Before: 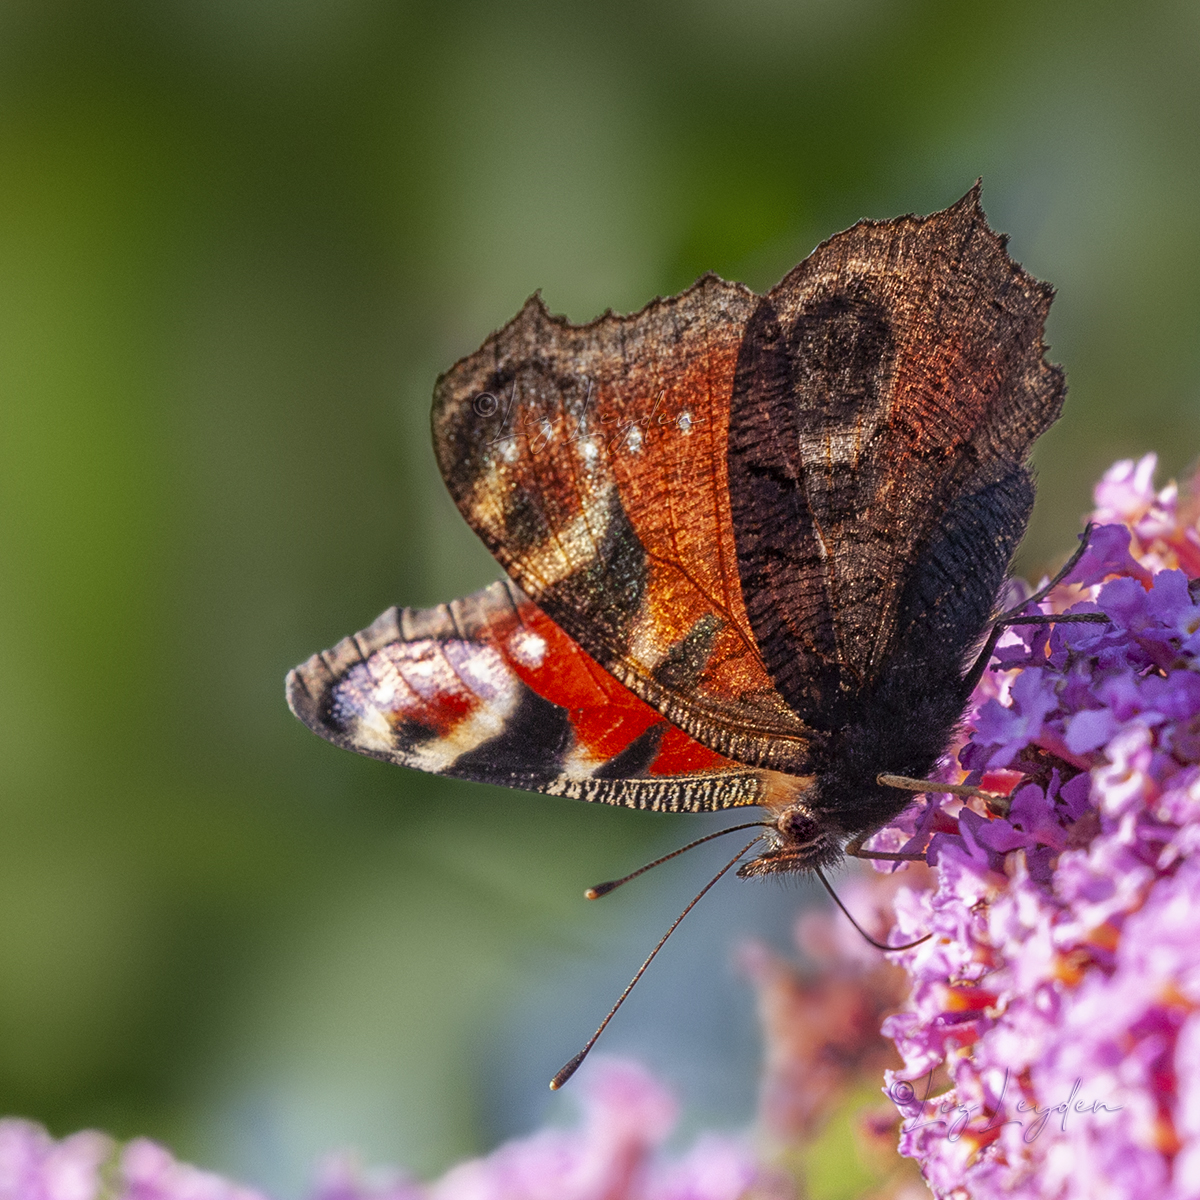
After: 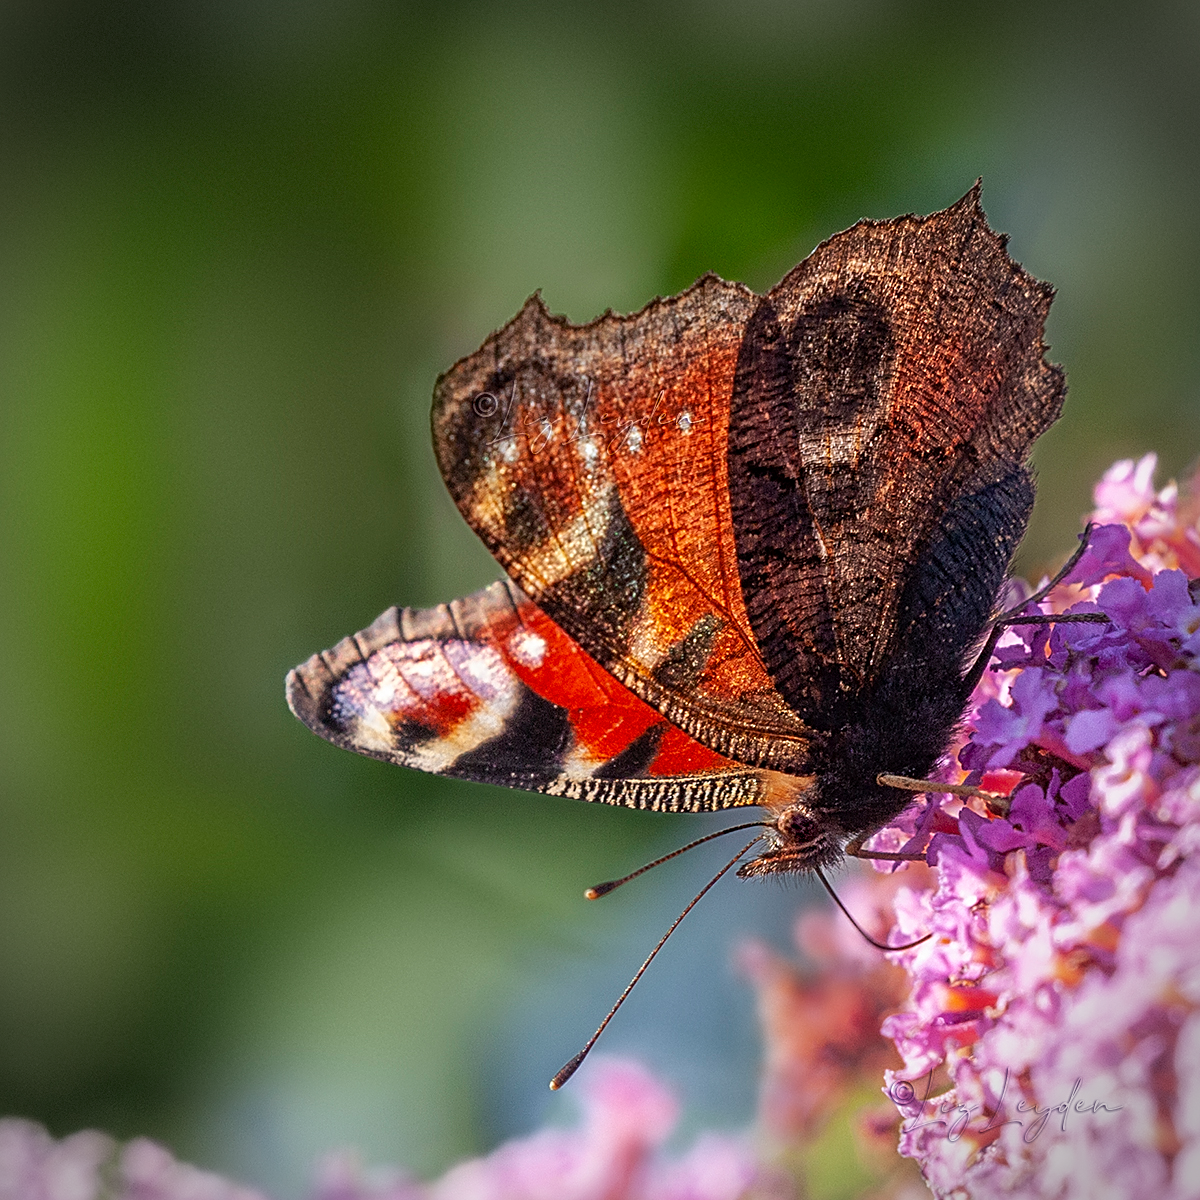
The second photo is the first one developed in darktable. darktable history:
vignetting: dithering 8-bit output
sharpen: on, module defaults
